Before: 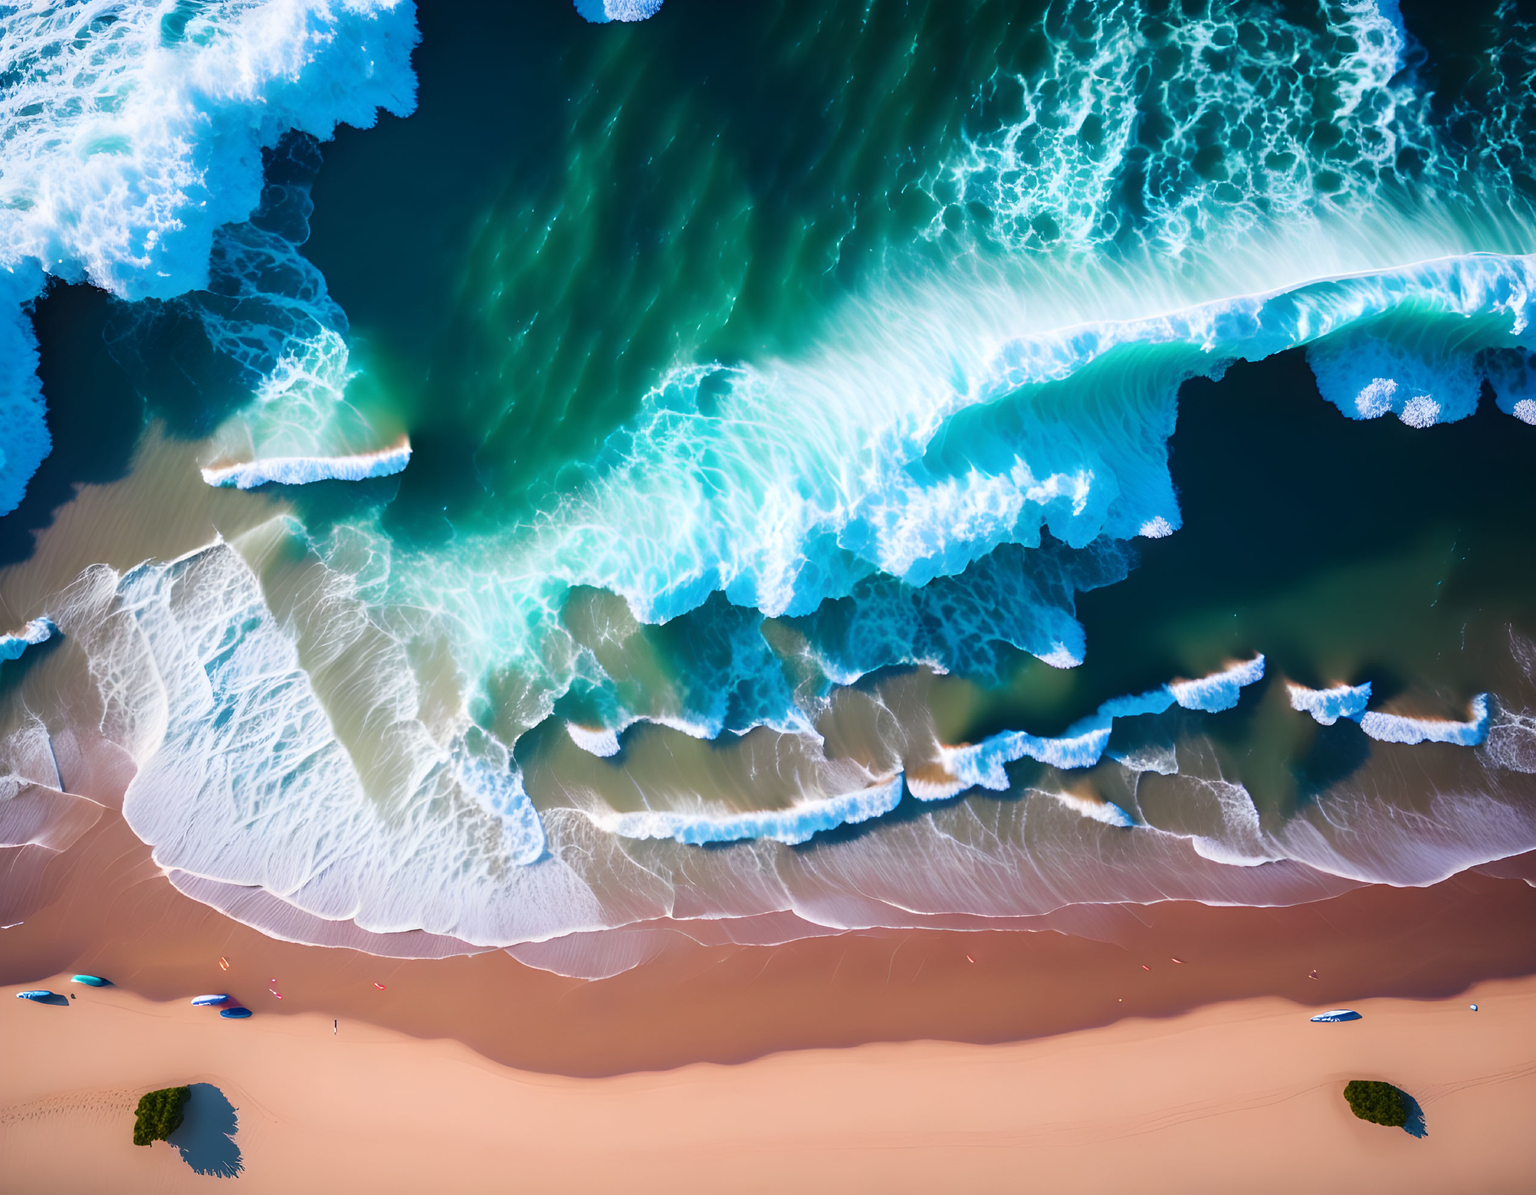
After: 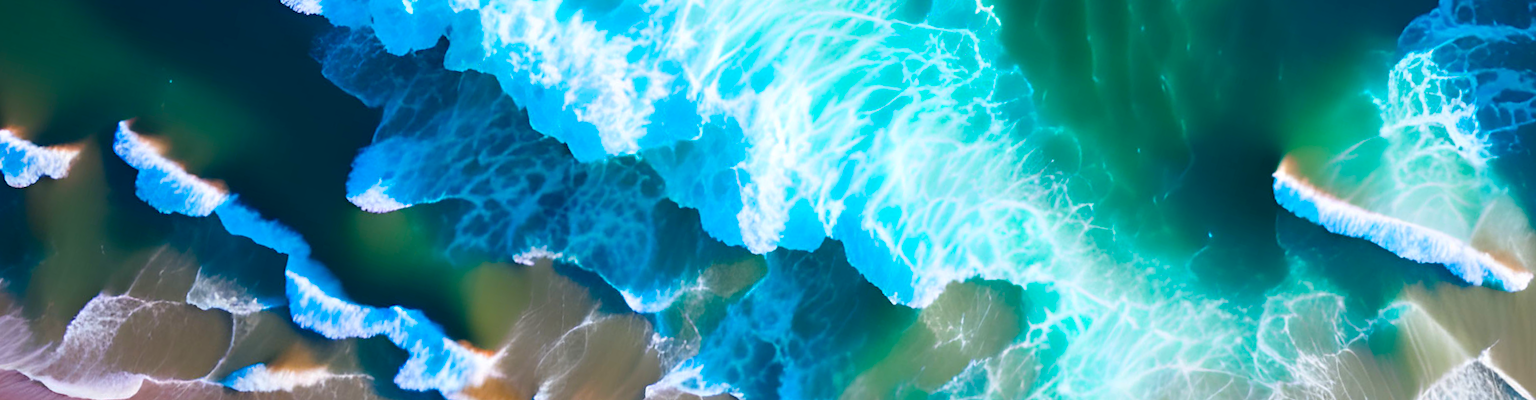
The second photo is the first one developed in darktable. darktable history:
crop and rotate: angle 16.12°, top 30.835%, bottom 35.653%
color balance rgb: linear chroma grading › global chroma 9.31%, global vibrance 41.49%
